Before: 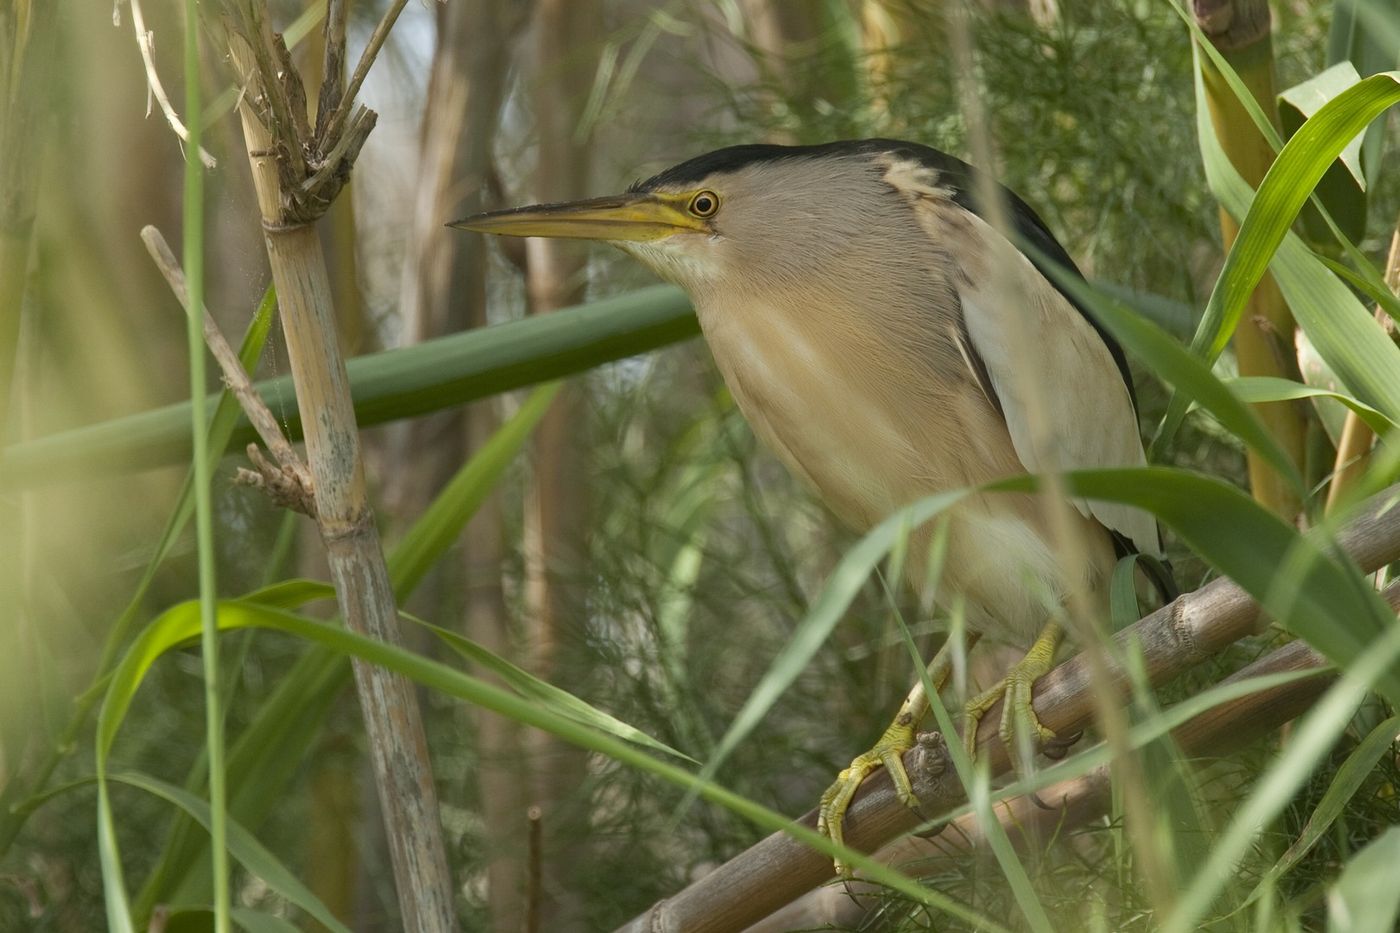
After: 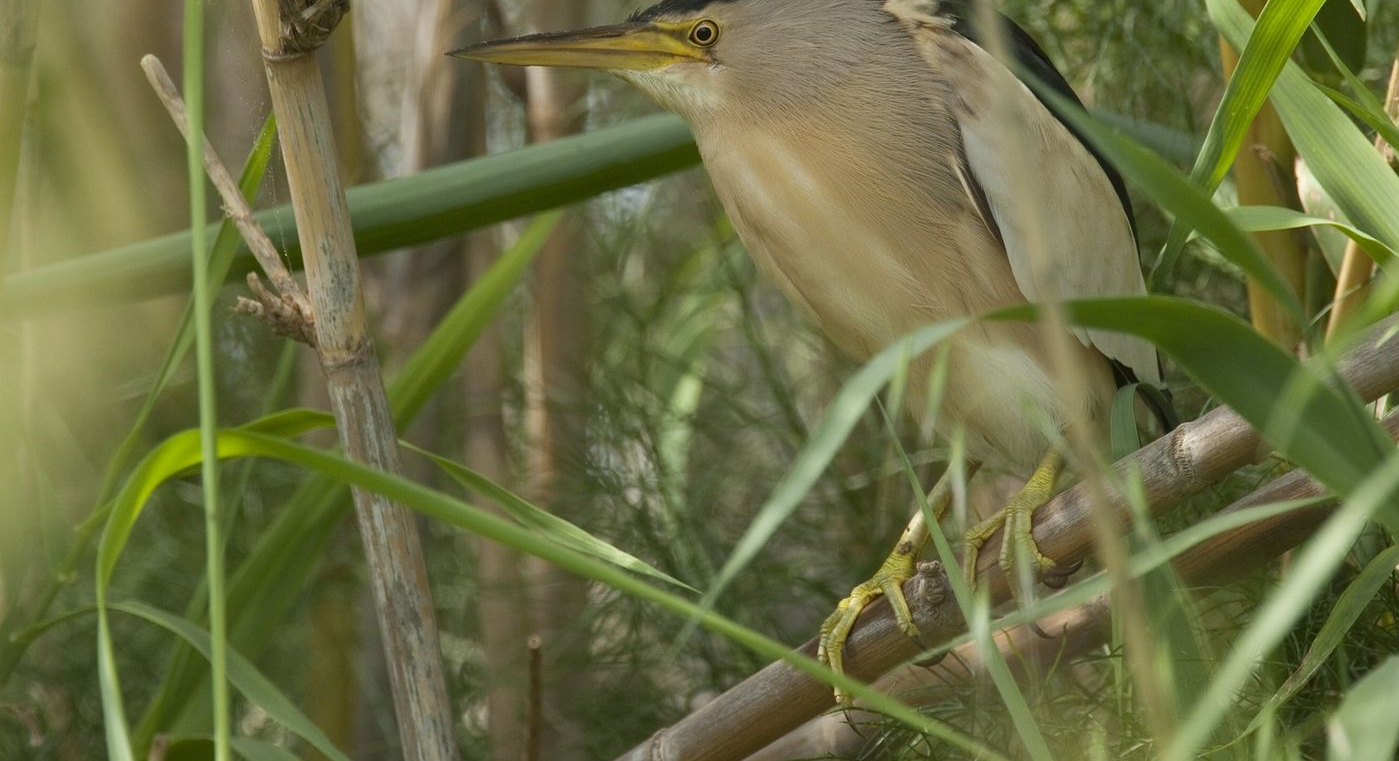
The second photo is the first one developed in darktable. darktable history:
crop and rotate: top 18.372%
